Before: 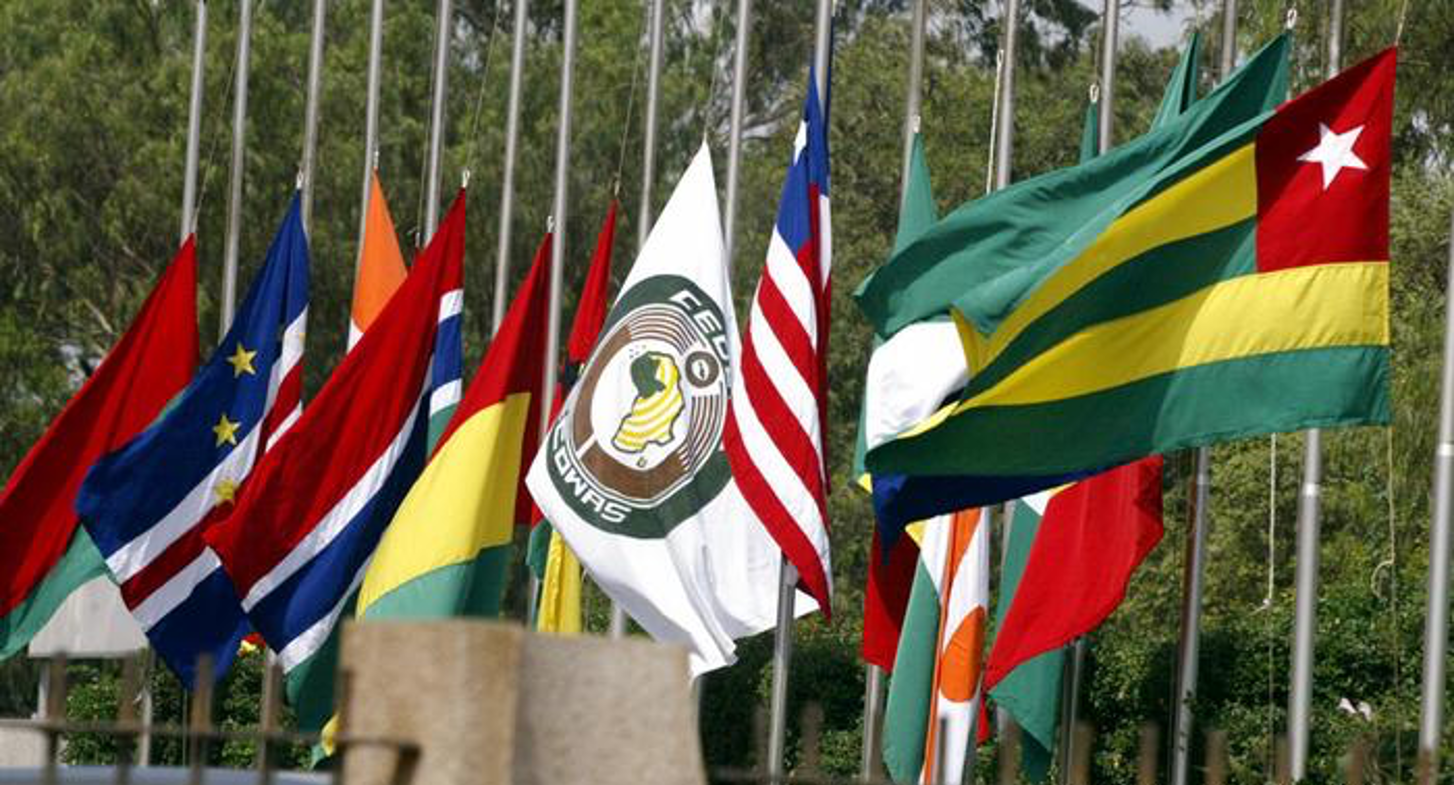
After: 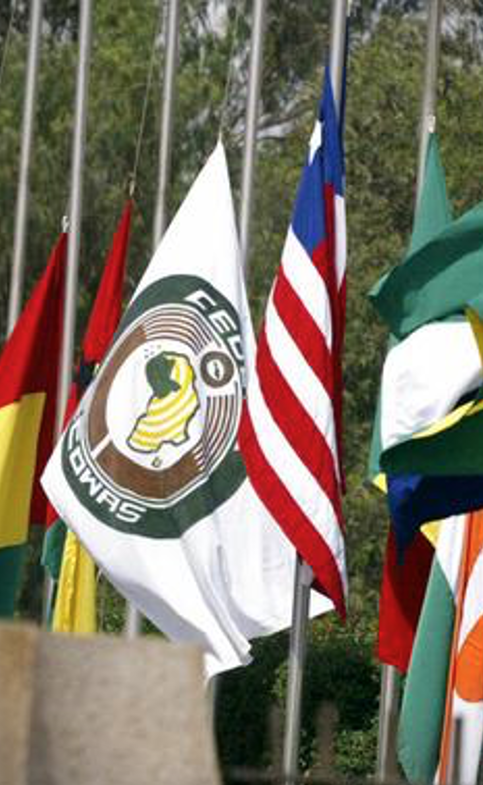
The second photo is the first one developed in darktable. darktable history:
vignetting: fall-off start 92.6%, brightness -0.52, saturation -0.51, center (-0.012, 0)
color balance rgb: linear chroma grading › global chroma 1.5%, linear chroma grading › mid-tones -1%, perceptual saturation grading › global saturation -3%, perceptual saturation grading › shadows -2%
crop: left 33.36%, right 33.36%
